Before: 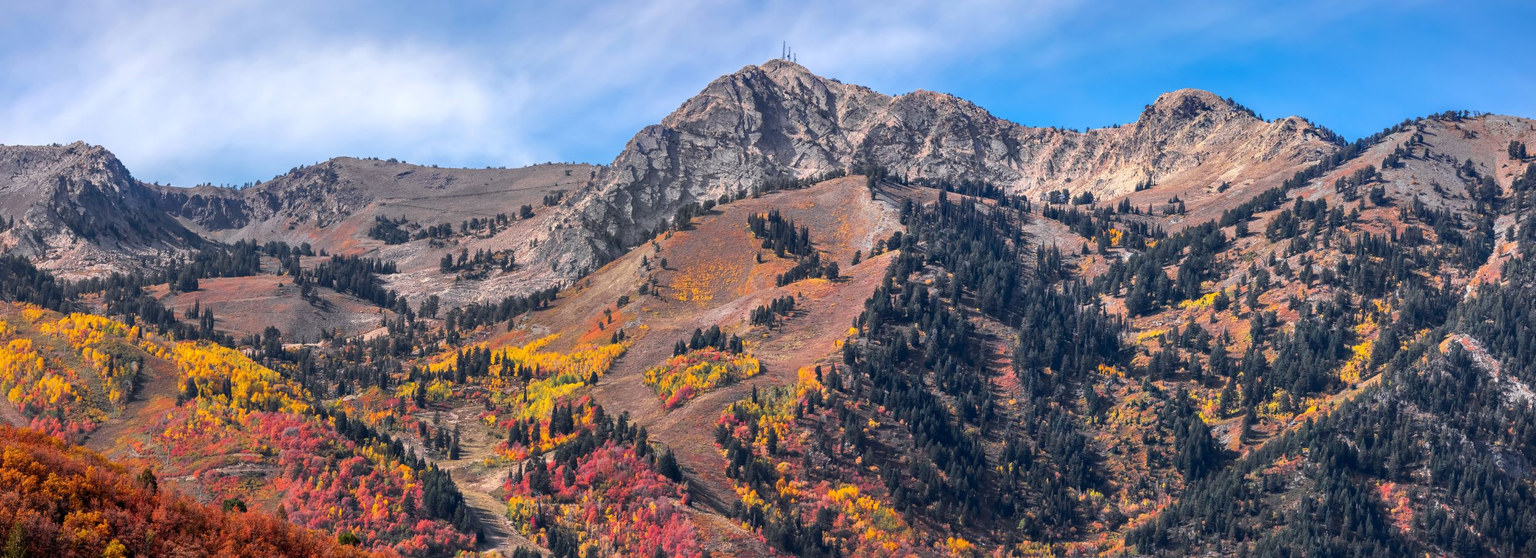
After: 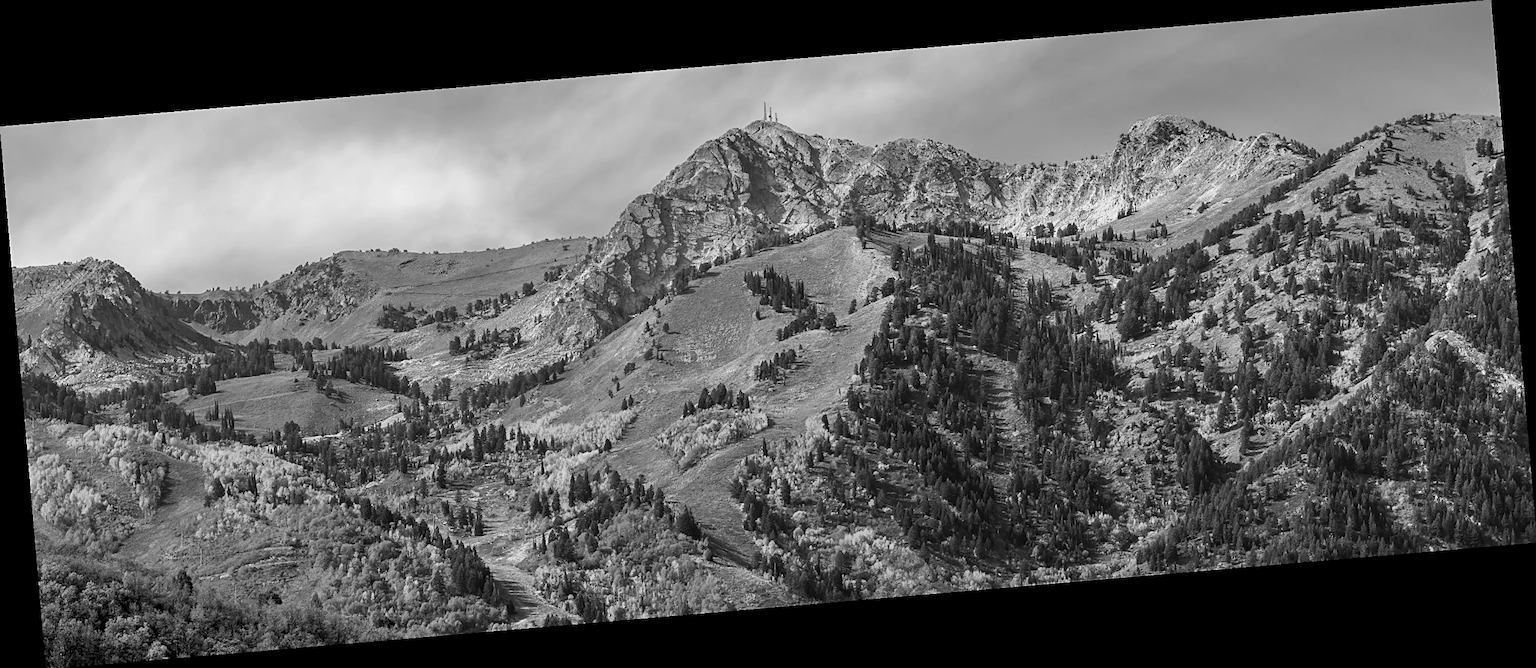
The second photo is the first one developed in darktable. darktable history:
sharpen: on, module defaults
rotate and perspective: rotation -4.86°, automatic cropping off
monochrome: a 32, b 64, size 2.3
